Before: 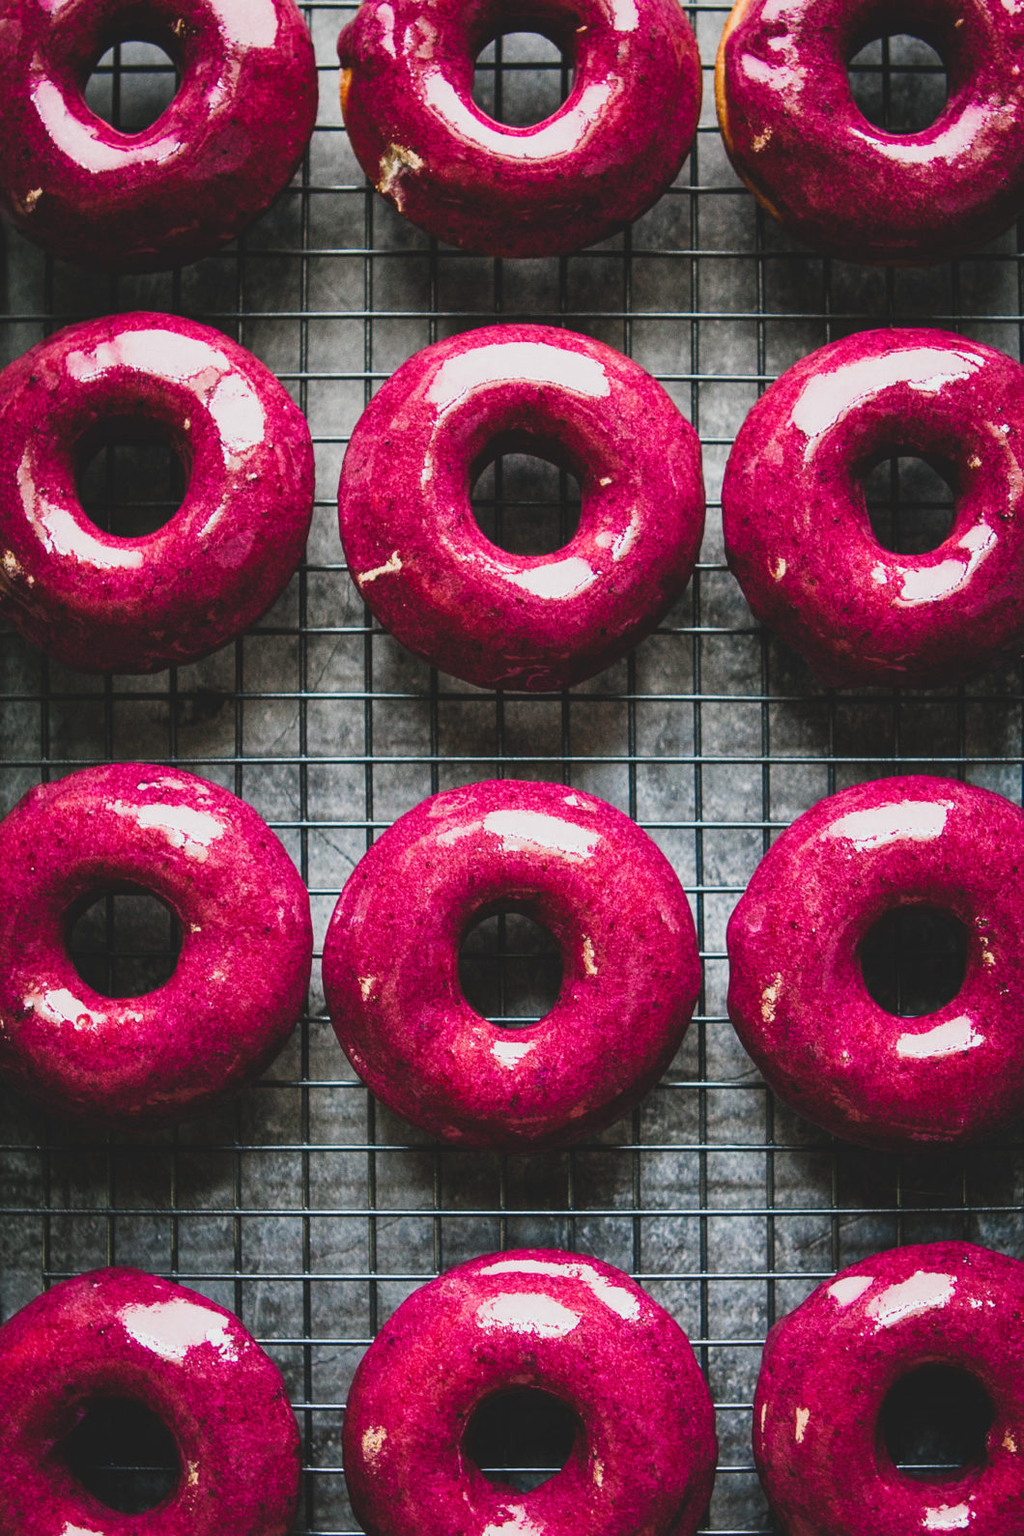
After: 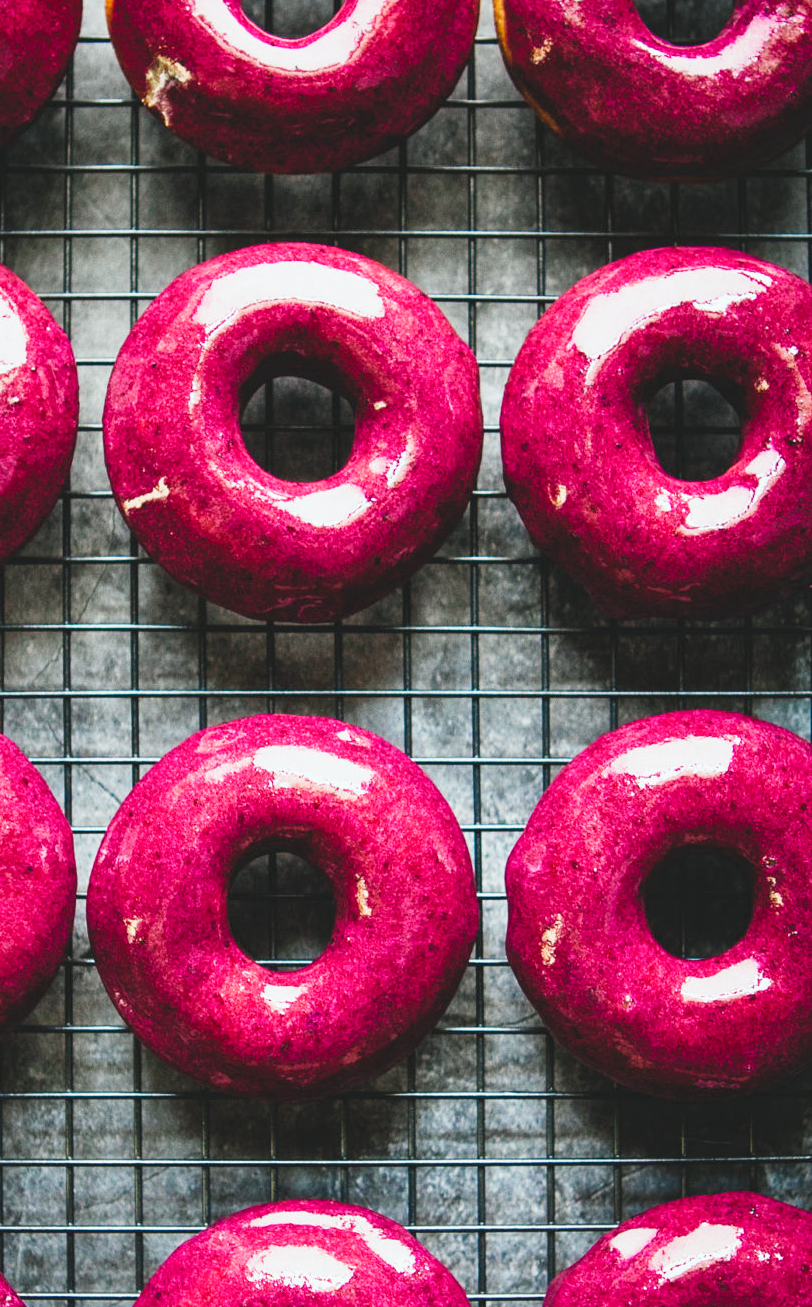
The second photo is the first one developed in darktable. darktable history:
crop: left 23.328%, top 5.857%, bottom 11.889%
exposure: exposure 0.202 EV, compensate highlight preservation false
tone curve: curves: ch0 [(0, 0) (0.004, 0.002) (0.02, 0.013) (0.218, 0.218) (0.664, 0.718) (0.832, 0.873) (1, 1)], preserve colors none
color calibration: gray › normalize channels true, illuminant Planckian (black body), x 0.351, y 0.352, temperature 4787.03 K, gamut compression 0.001
